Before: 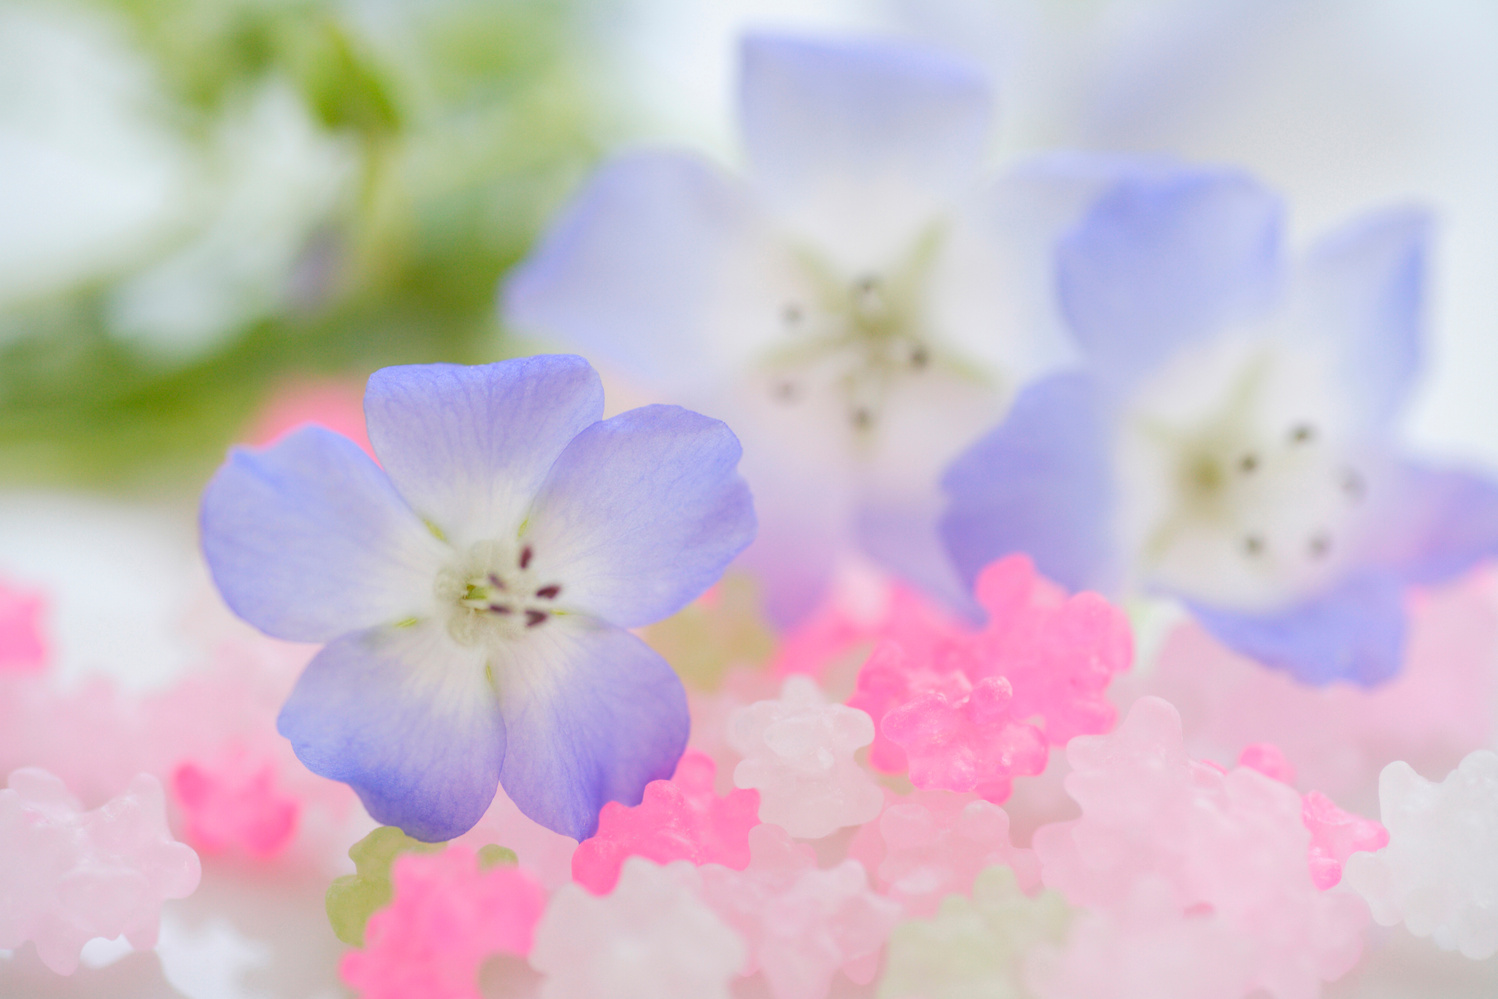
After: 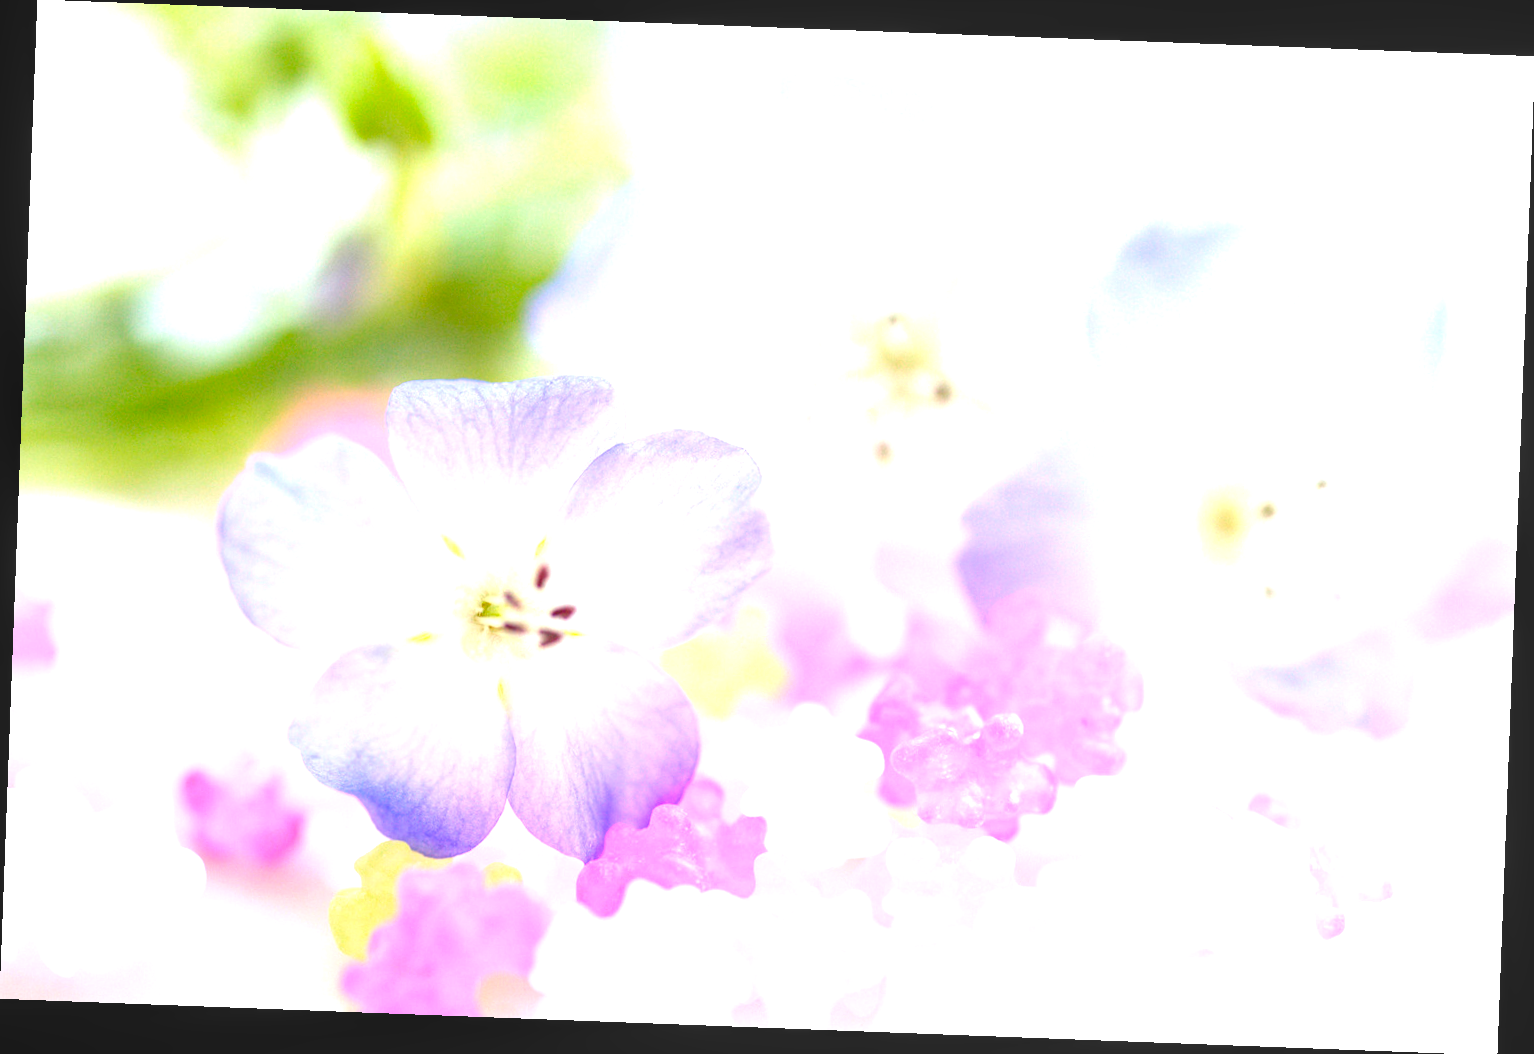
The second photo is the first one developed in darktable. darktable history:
haze removal: compatibility mode true, adaptive false
white balance: red 1.004, blue 1.024
tone equalizer: -8 EV -0.55 EV
rotate and perspective: rotation 2.17°, automatic cropping off
exposure: black level correction 0, exposure 1.5 EV, compensate highlight preservation false
local contrast: detail 130%
